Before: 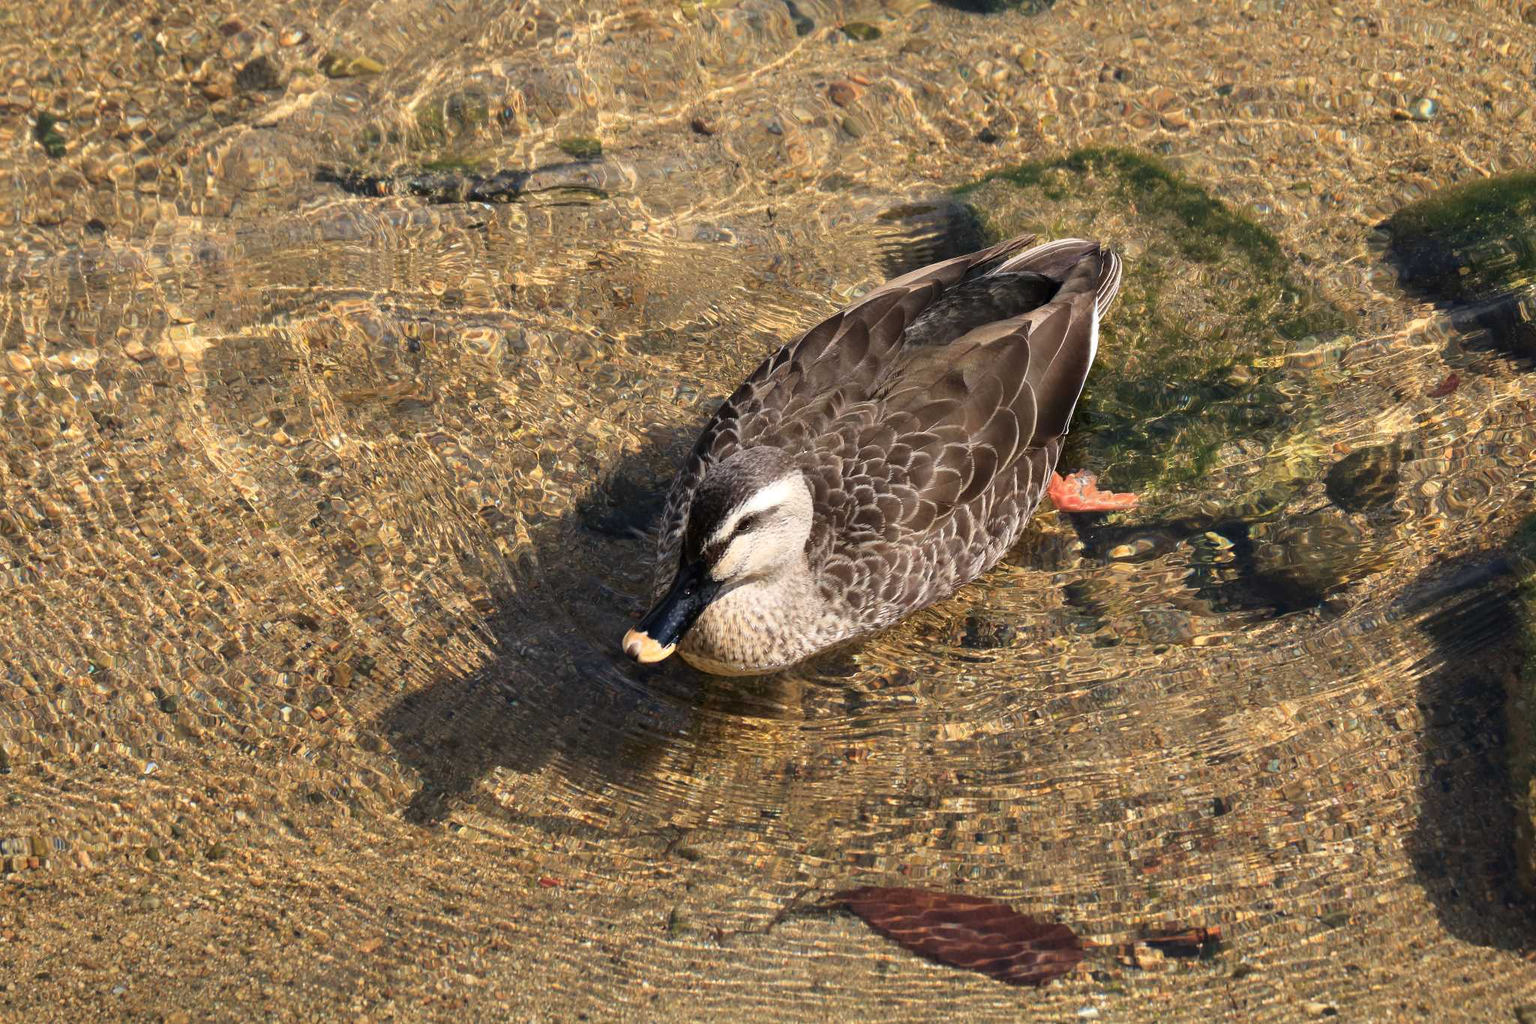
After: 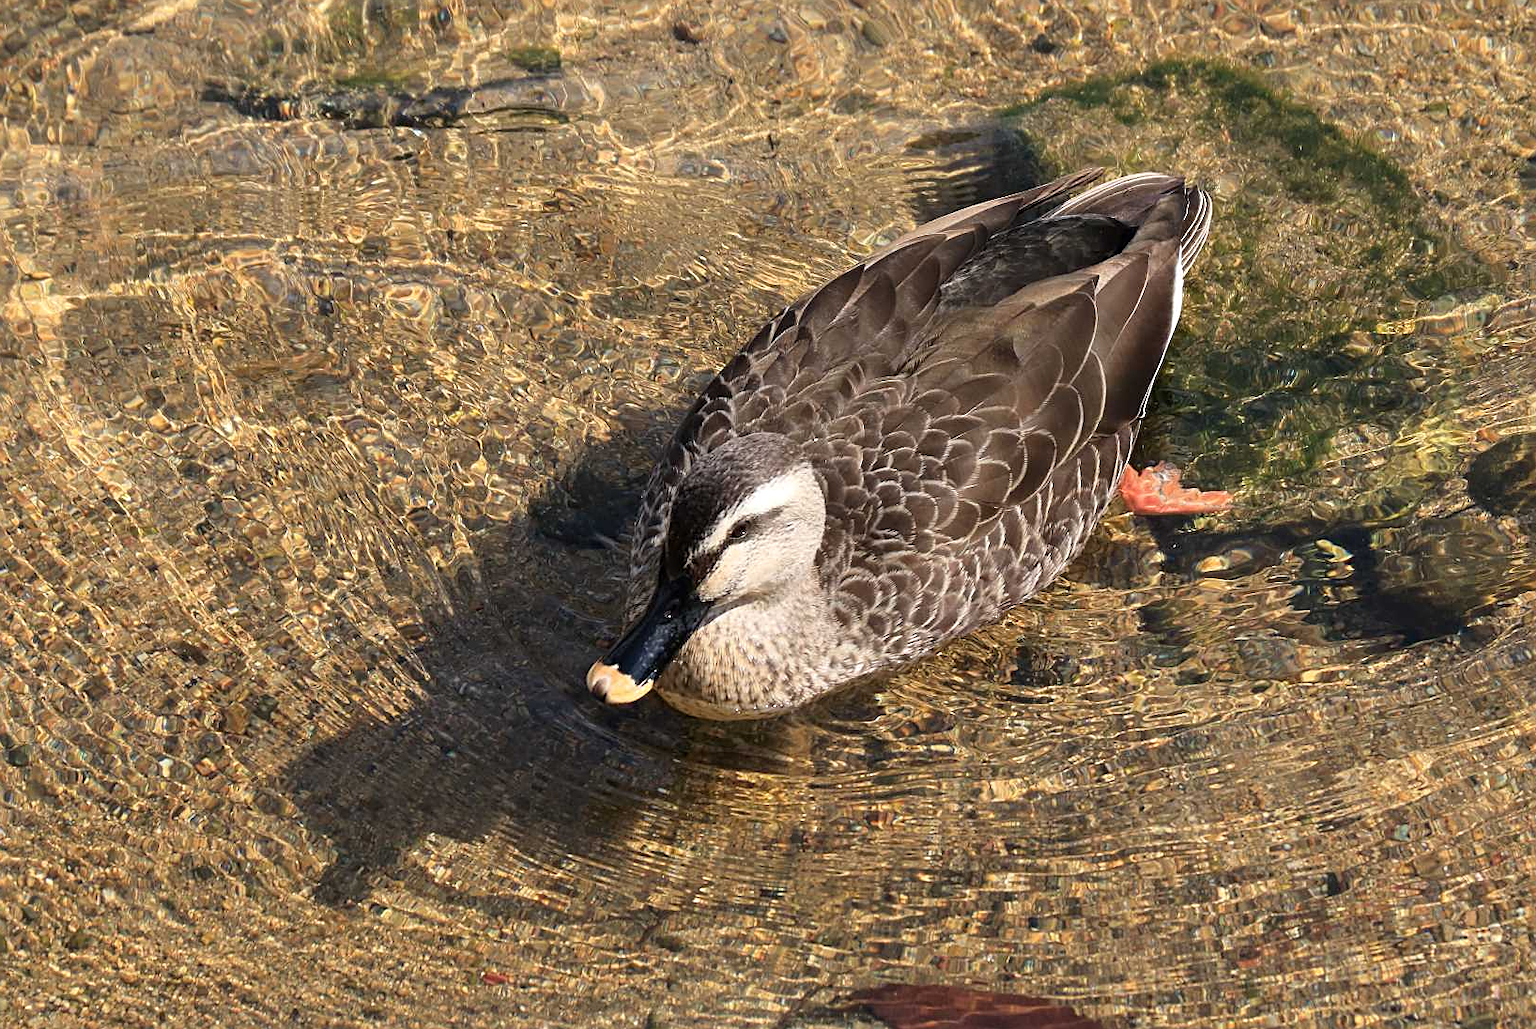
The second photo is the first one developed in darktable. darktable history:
color correction: highlights b* -0.012
sharpen: on, module defaults
crop and rotate: left 10.051%, top 9.864%, right 10.036%, bottom 9.718%
